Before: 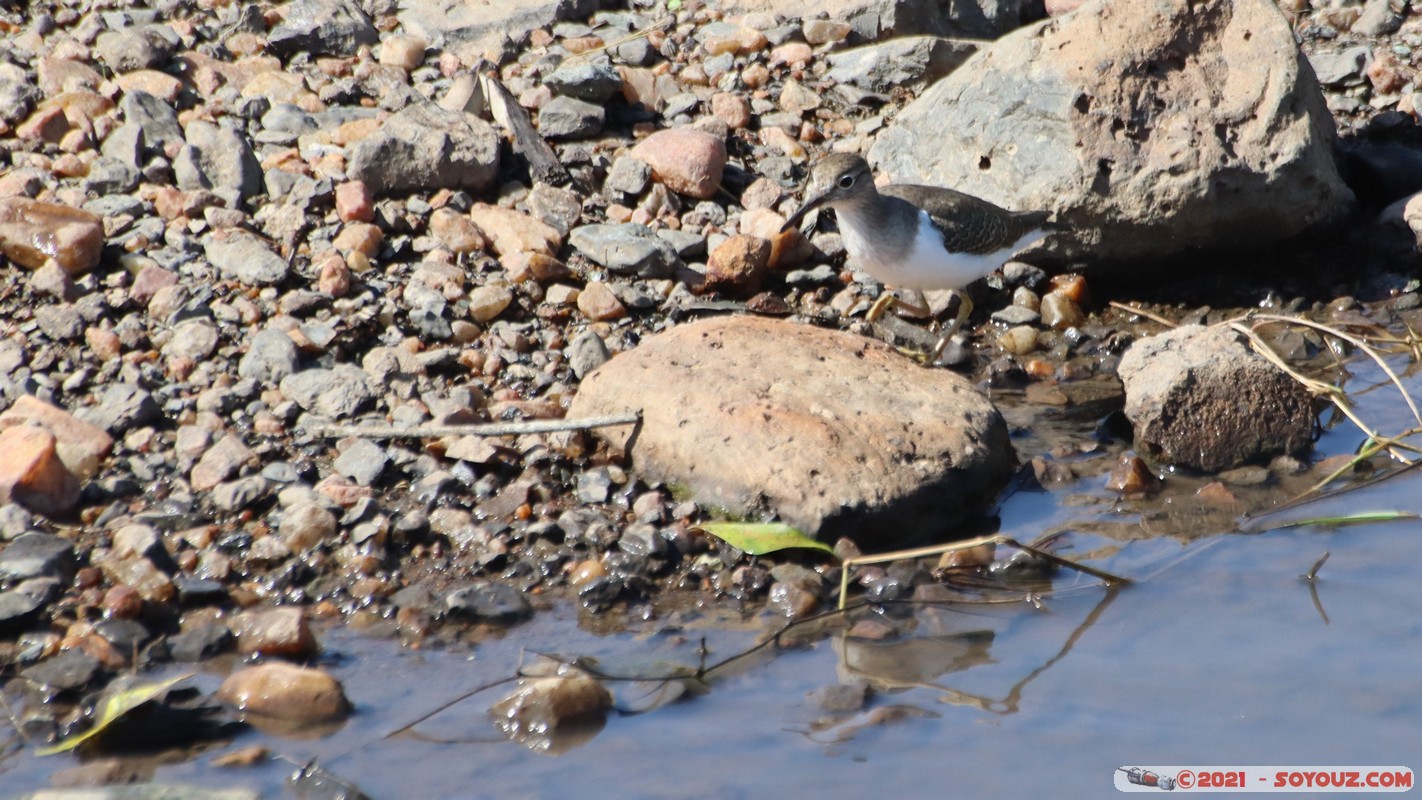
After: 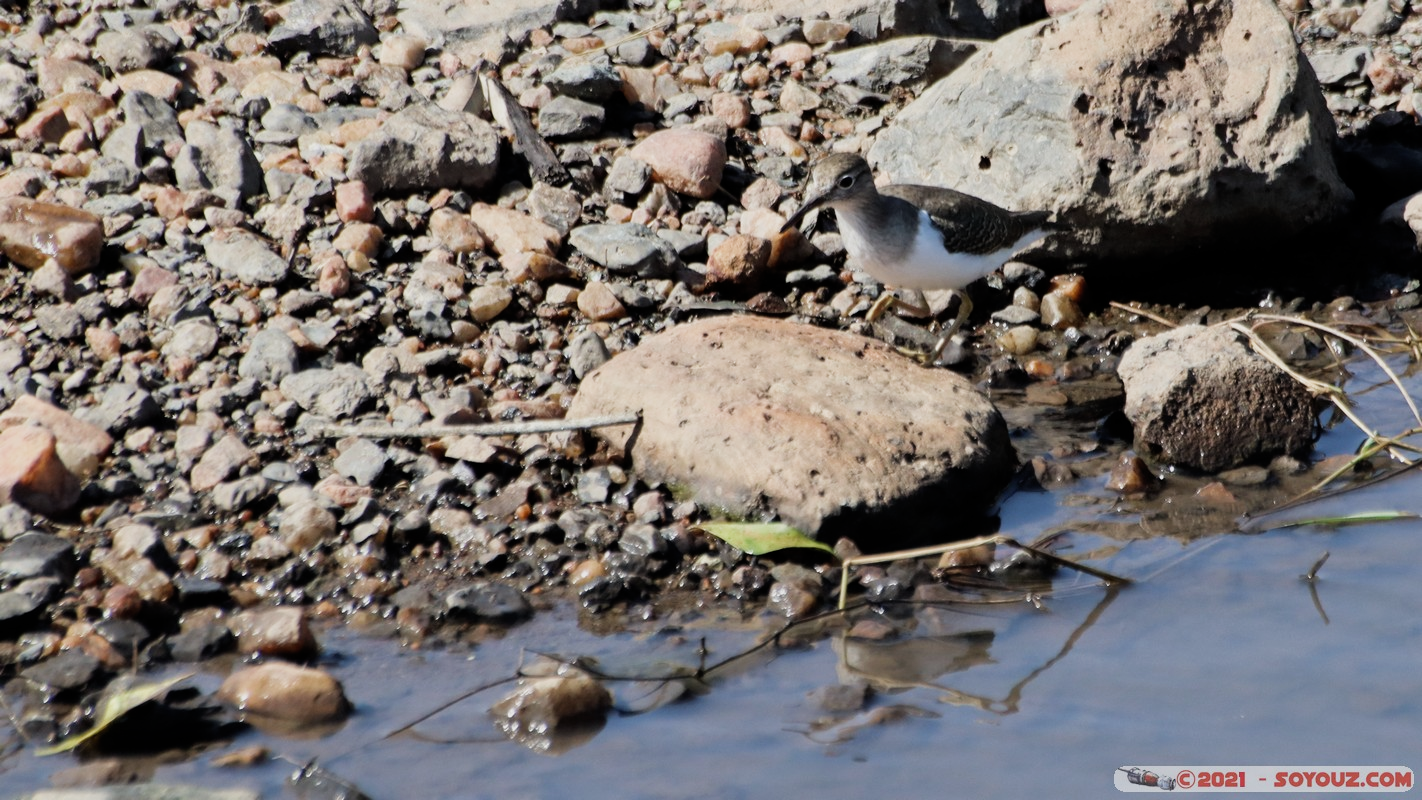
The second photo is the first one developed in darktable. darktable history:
filmic rgb: middle gray luminance 21.73%, black relative exposure -14 EV, white relative exposure 2.96 EV, threshold 6 EV, target black luminance 0%, hardness 8.81, latitude 59.69%, contrast 1.208, highlights saturation mix 5%, shadows ↔ highlights balance 41.6%, add noise in highlights 0, color science v3 (2019), use custom middle-gray values true, iterations of high-quality reconstruction 0, contrast in highlights soft, enable highlight reconstruction true
